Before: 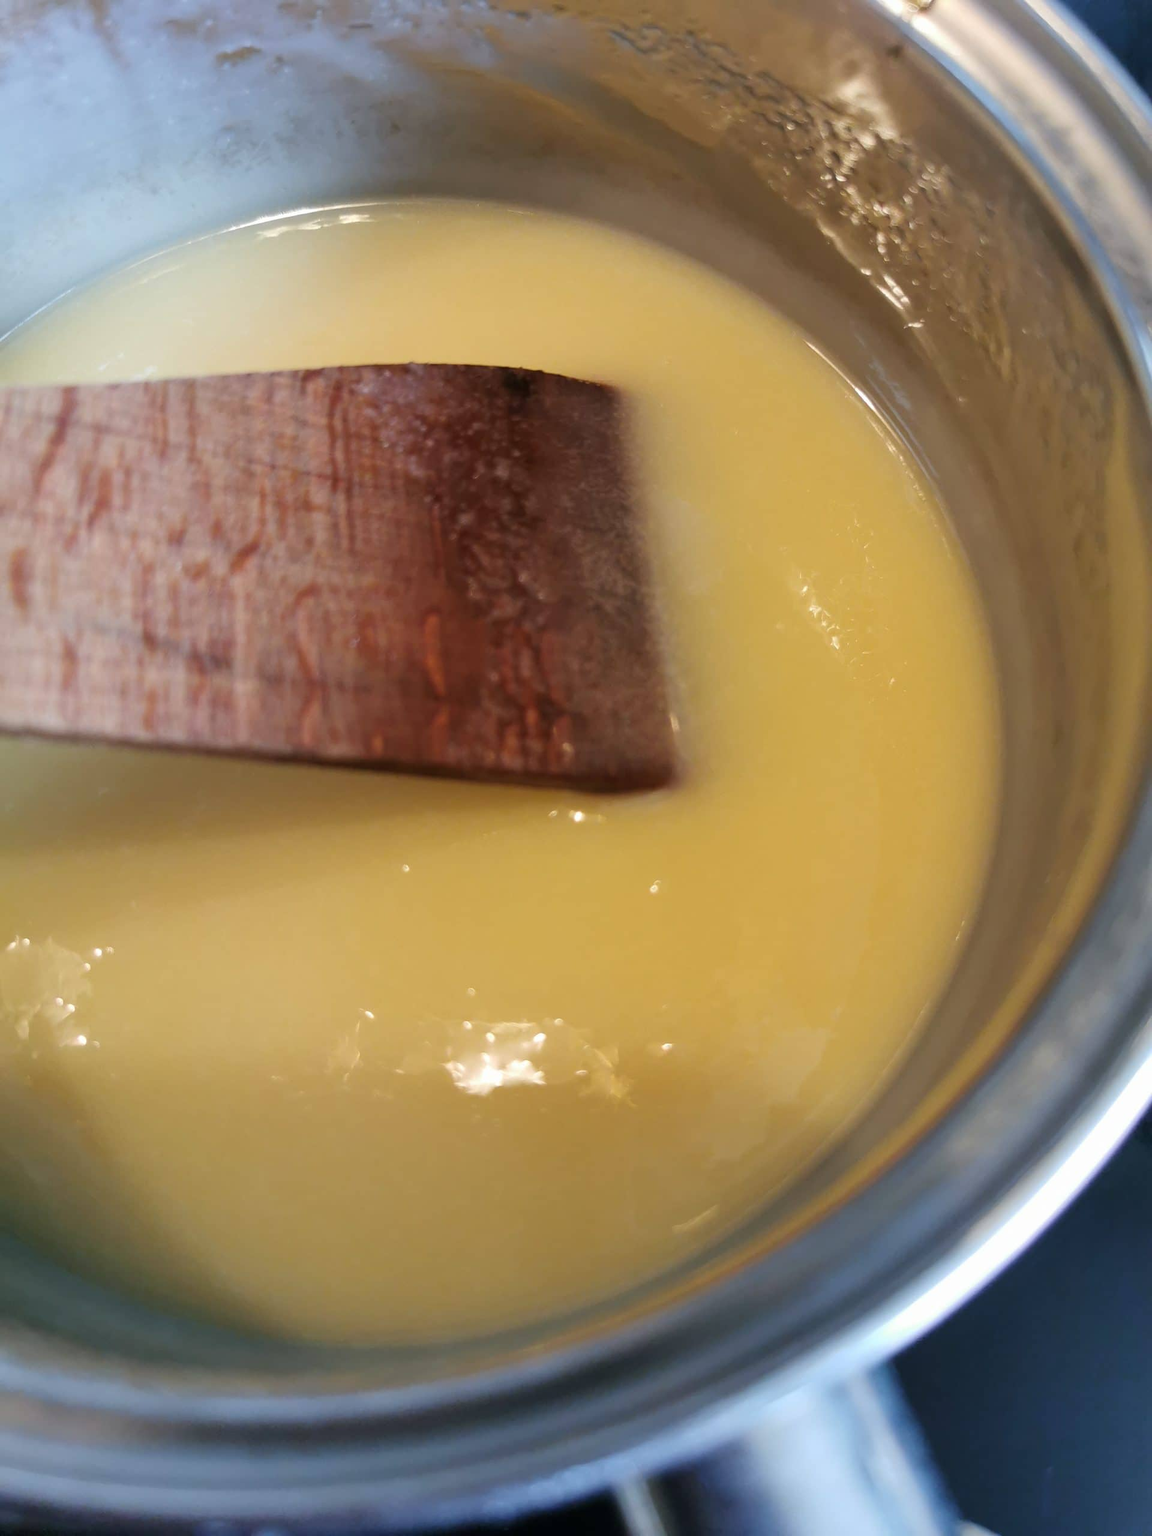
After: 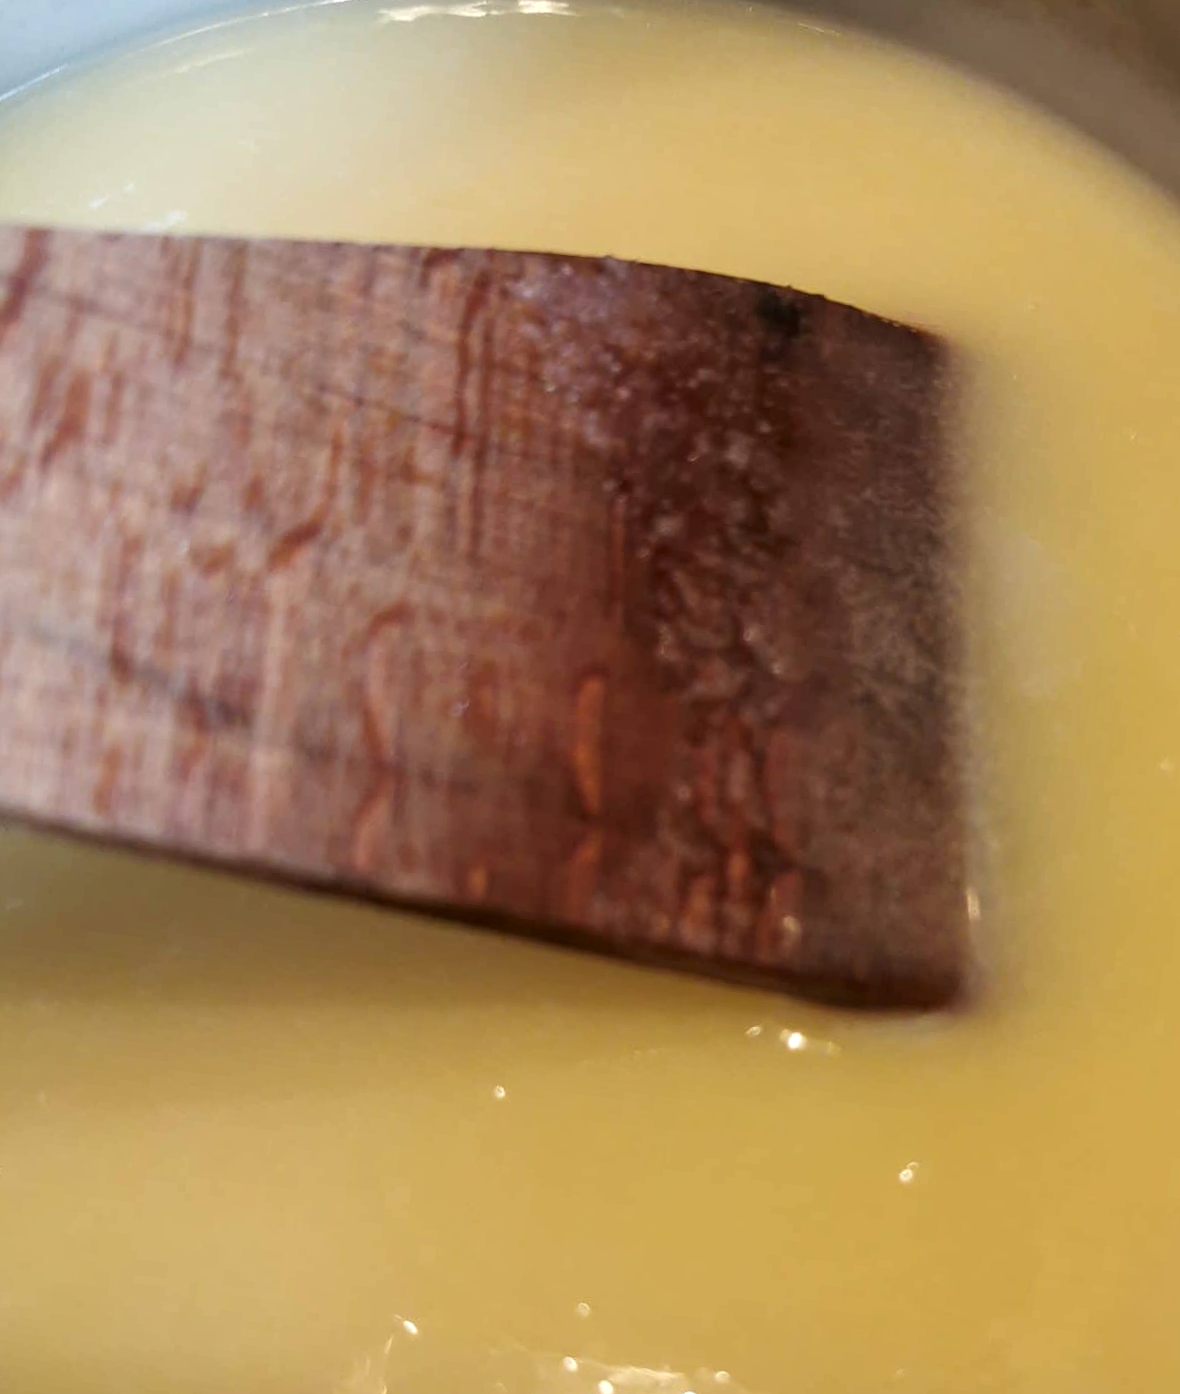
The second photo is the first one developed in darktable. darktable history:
crop and rotate: angle -6.83°, left 2.001%, top 6.86%, right 27.178%, bottom 30.401%
local contrast: on, module defaults
